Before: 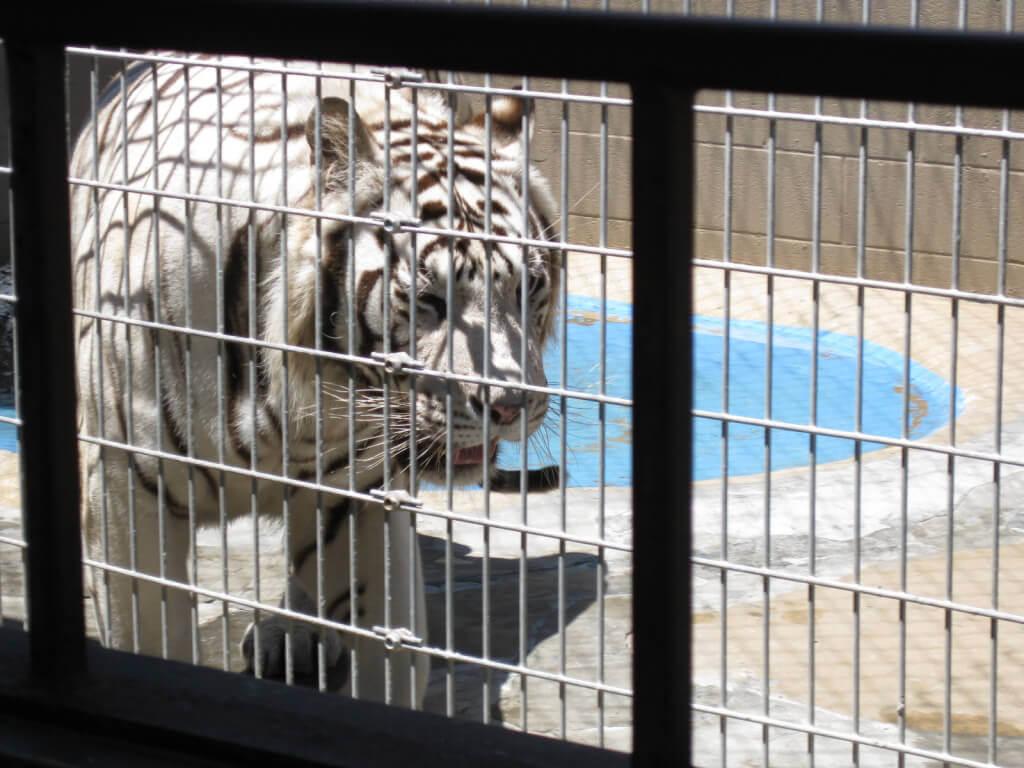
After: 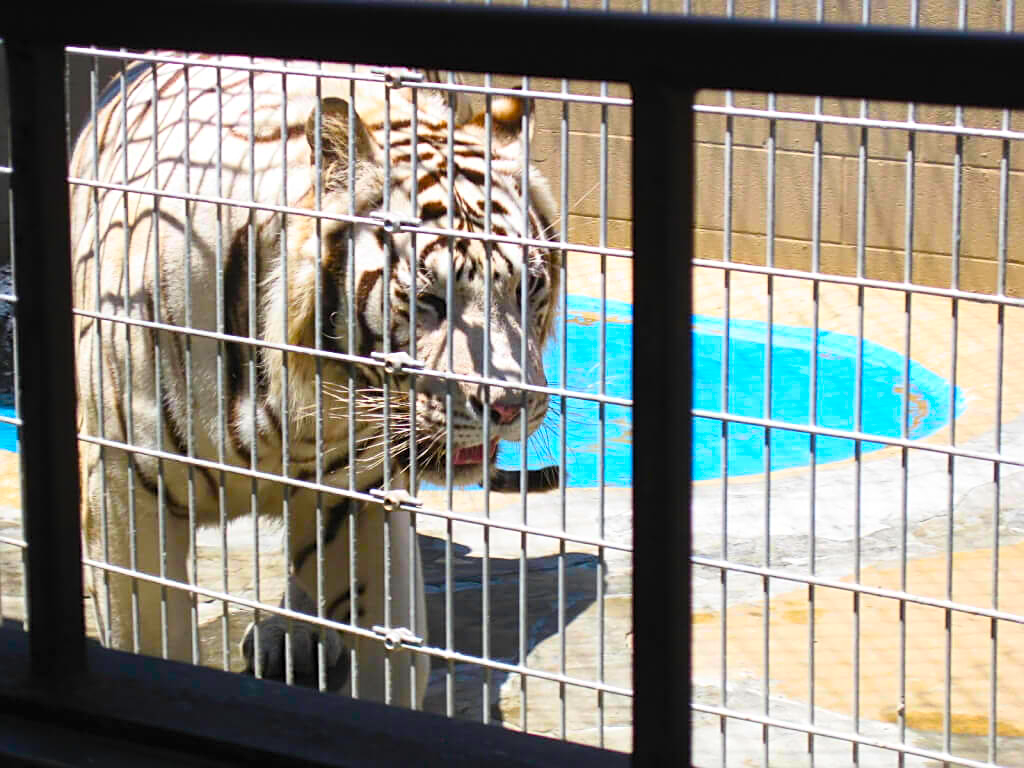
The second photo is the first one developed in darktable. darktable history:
contrast brightness saturation: contrast 0.2, brightness 0.16, saturation 0.22
color balance rgb: linear chroma grading › global chroma 23.15%, perceptual saturation grading › global saturation 28.7%, perceptual saturation grading › mid-tones 12.04%, perceptual saturation grading › shadows 10.19%, global vibrance 22.22%
sharpen: on, module defaults
